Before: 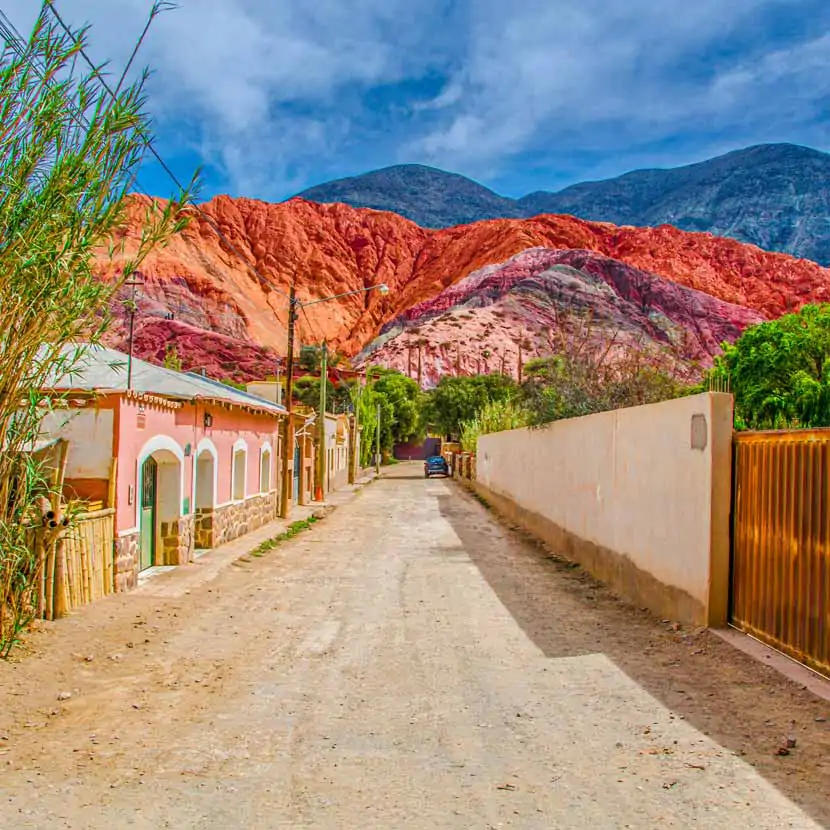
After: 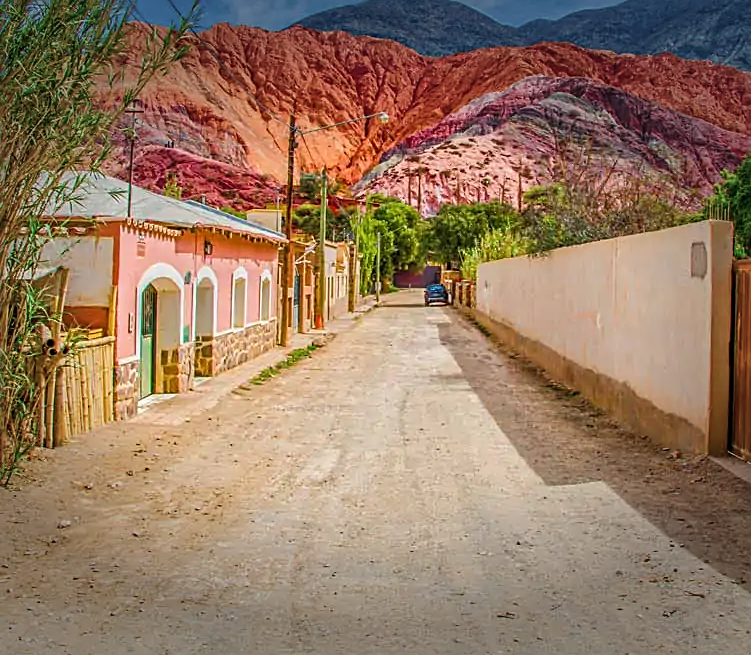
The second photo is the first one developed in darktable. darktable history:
crop: top 20.776%, right 9.414%, bottom 0.248%
sharpen: on, module defaults
vignetting: fall-off start 70.31%, brightness -0.58, saturation -0.248, width/height ratio 1.334
shadows and highlights: shadows 61.74, white point adjustment 0.316, highlights -34.53, compress 83.72%
